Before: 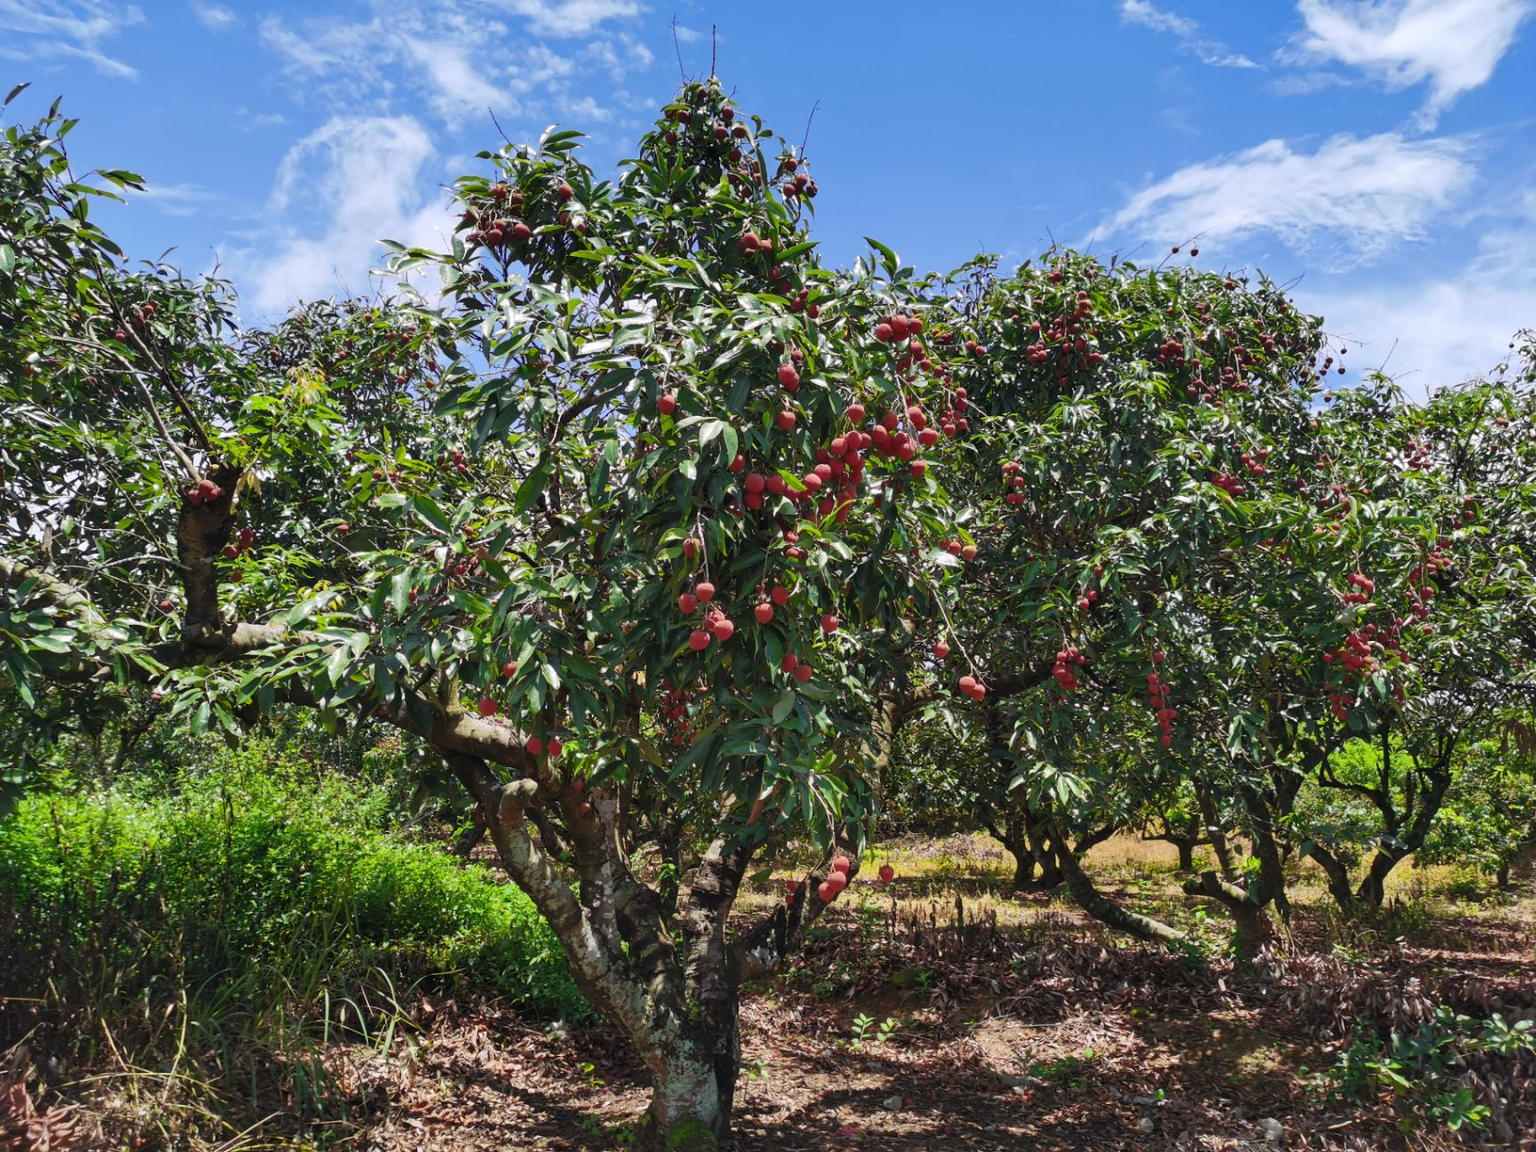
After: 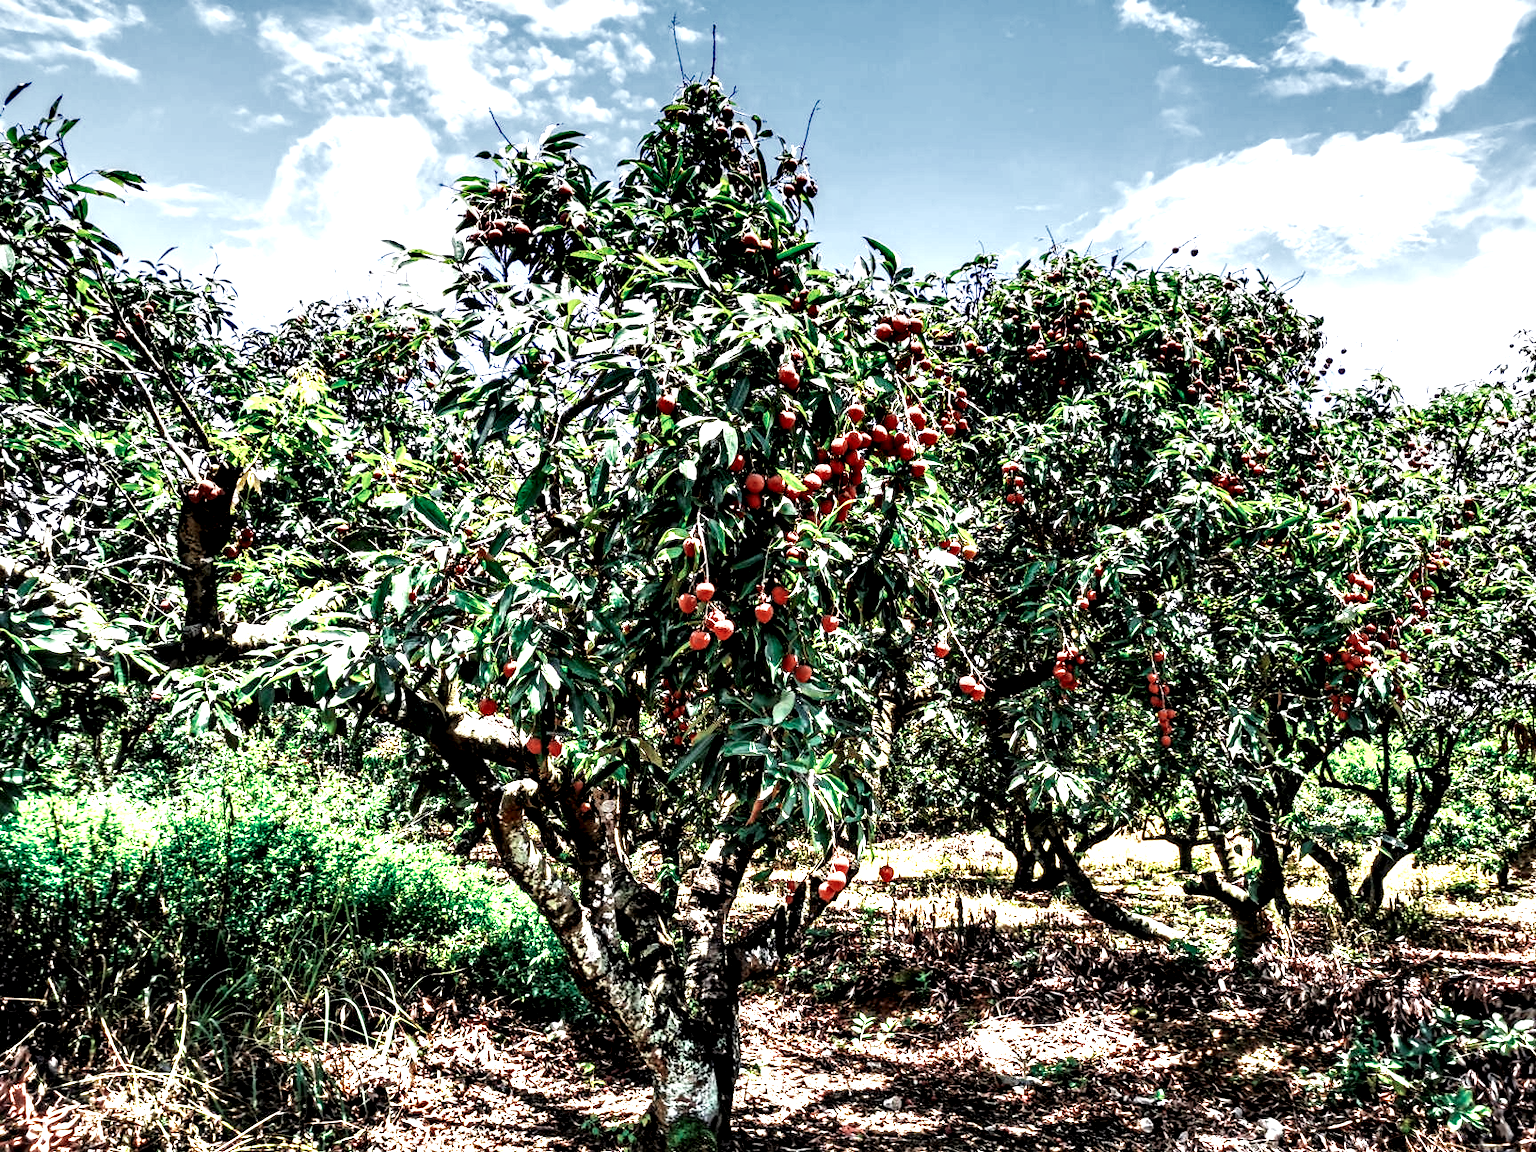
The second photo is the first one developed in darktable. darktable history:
color zones: curves: ch0 [(0, 0.5) (0.125, 0.4) (0.25, 0.5) (0.375, 0.4) (0.5, 0.4) (0.625, 0.35) (0.75, 0.35) (0.875, 0.5)]; ch1 [(0, 0.35) (0.125, 0.45) (0.25, 0.35) (0.375, 0.35) (0.5, 0.35) (0.625, 0.35) (0.75, 0.45) (0.875, 0.35)]; ch2 [(0, 0.6) (0.125, 0.5) (0.25, 0.5) (0.375, 0.6) (0.5, 0.6) (0.625, 0.5) (0.75, 0.5) (0.875, 0.5)]
local contrast: highlights 111%, shadows 42%, detail 295%
color correction: highlights a* -0.209, highlights b* -0.124
base curve: curves: ch0 [(0, 0) (0.007, 0.004) (0.027, 0.03) (0.046, 0.07) (0.207, 0.54) (0.442, 0.872) (0.673, 0.972) (1, 1)], preserve colors none
